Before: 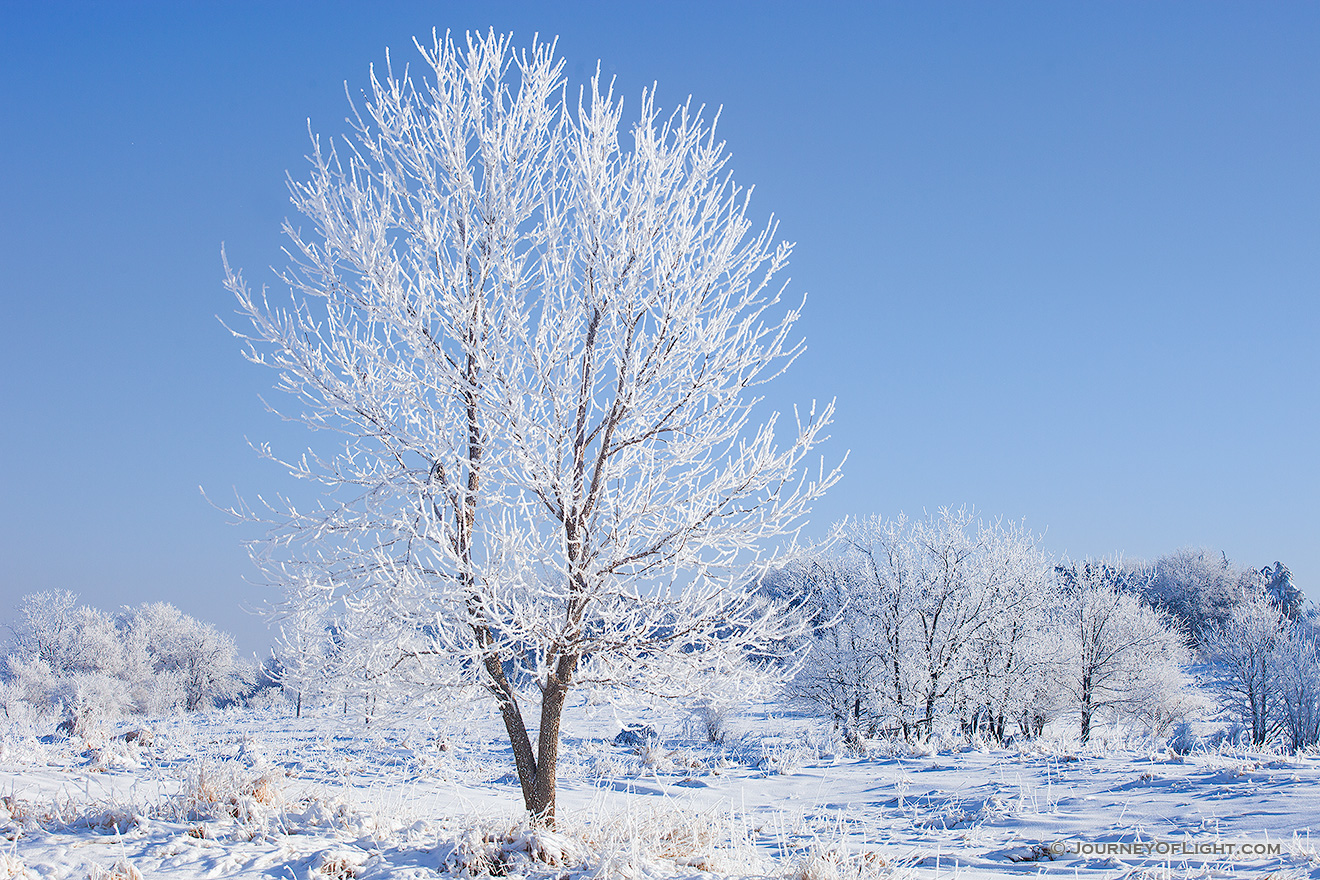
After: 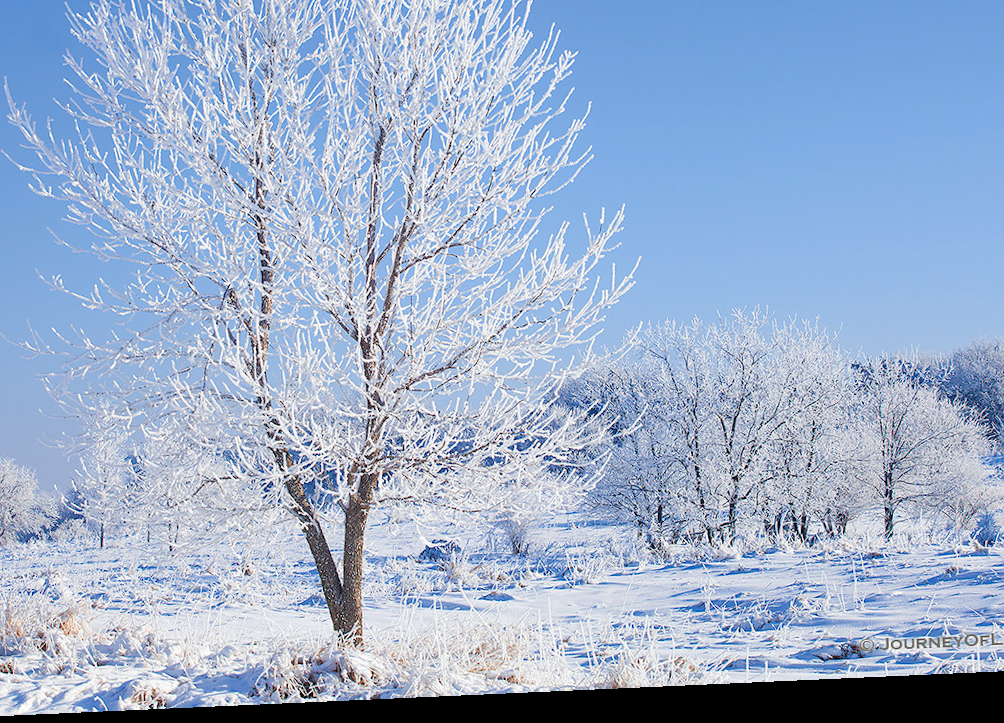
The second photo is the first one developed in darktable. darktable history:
rotate and perspective: rotation -2.56°, automatic cropping off
crop: left 16.871%, top 22.857%, right 9.116%
color correction: saturation 1.1
